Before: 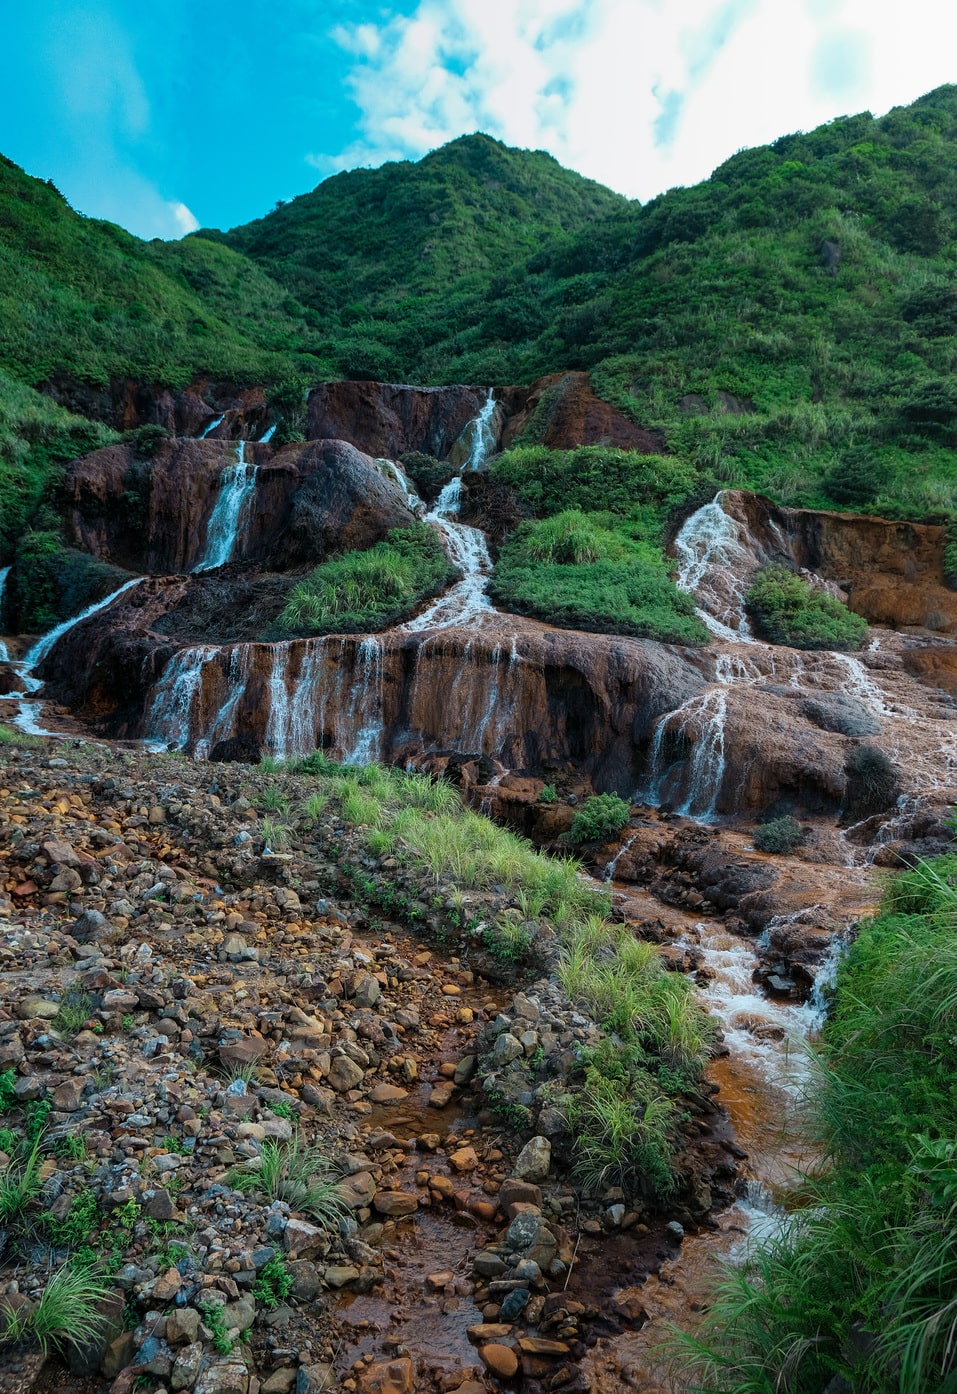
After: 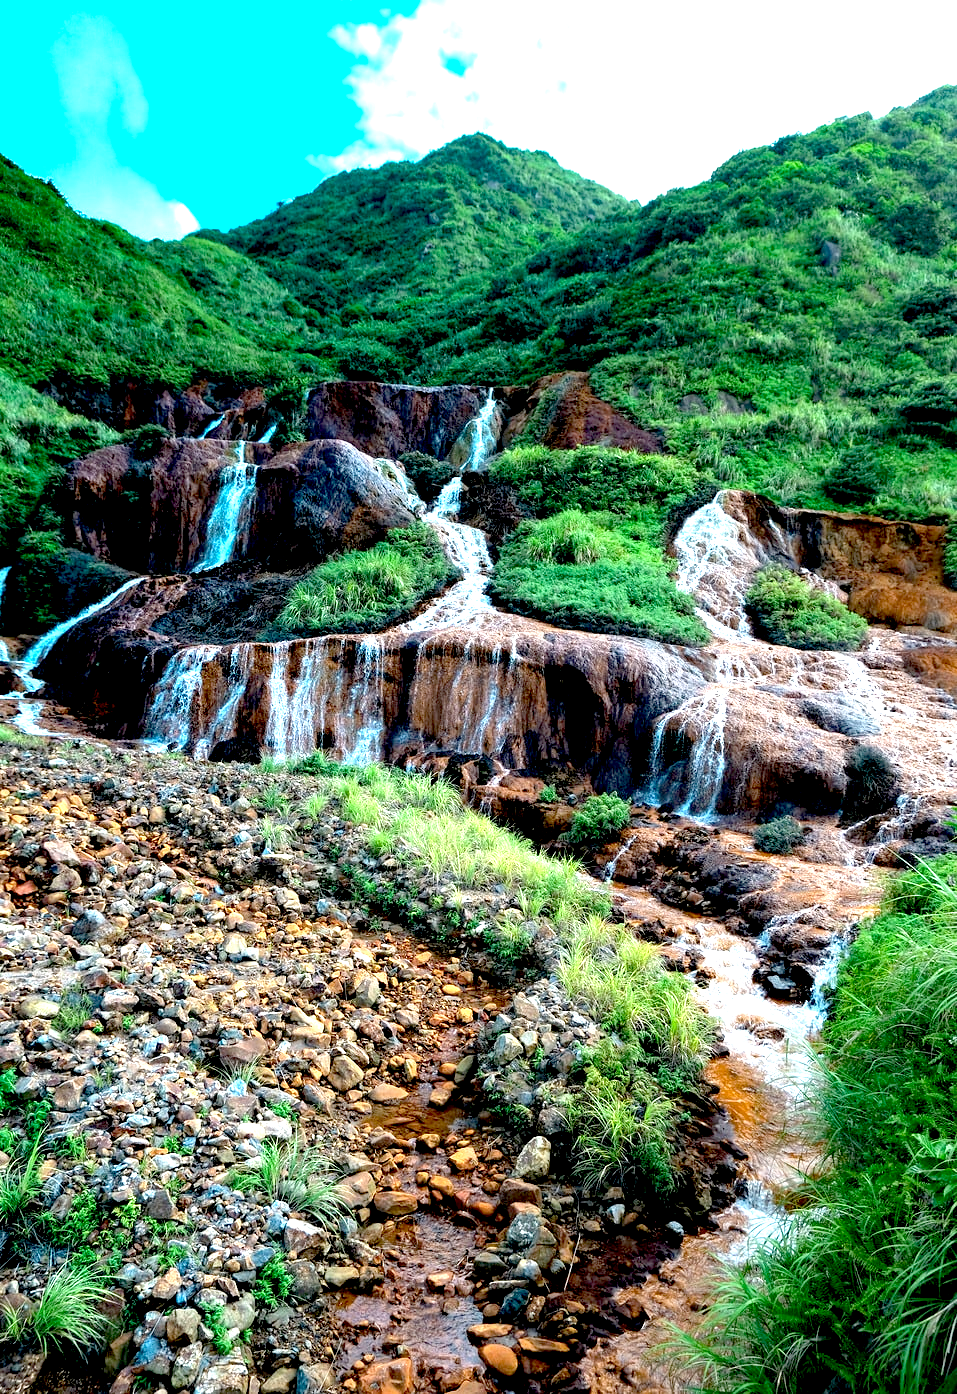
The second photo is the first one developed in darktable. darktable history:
exposure: black level correction 0.015, exposure 1.762 EV, compensate highlight preservation false
